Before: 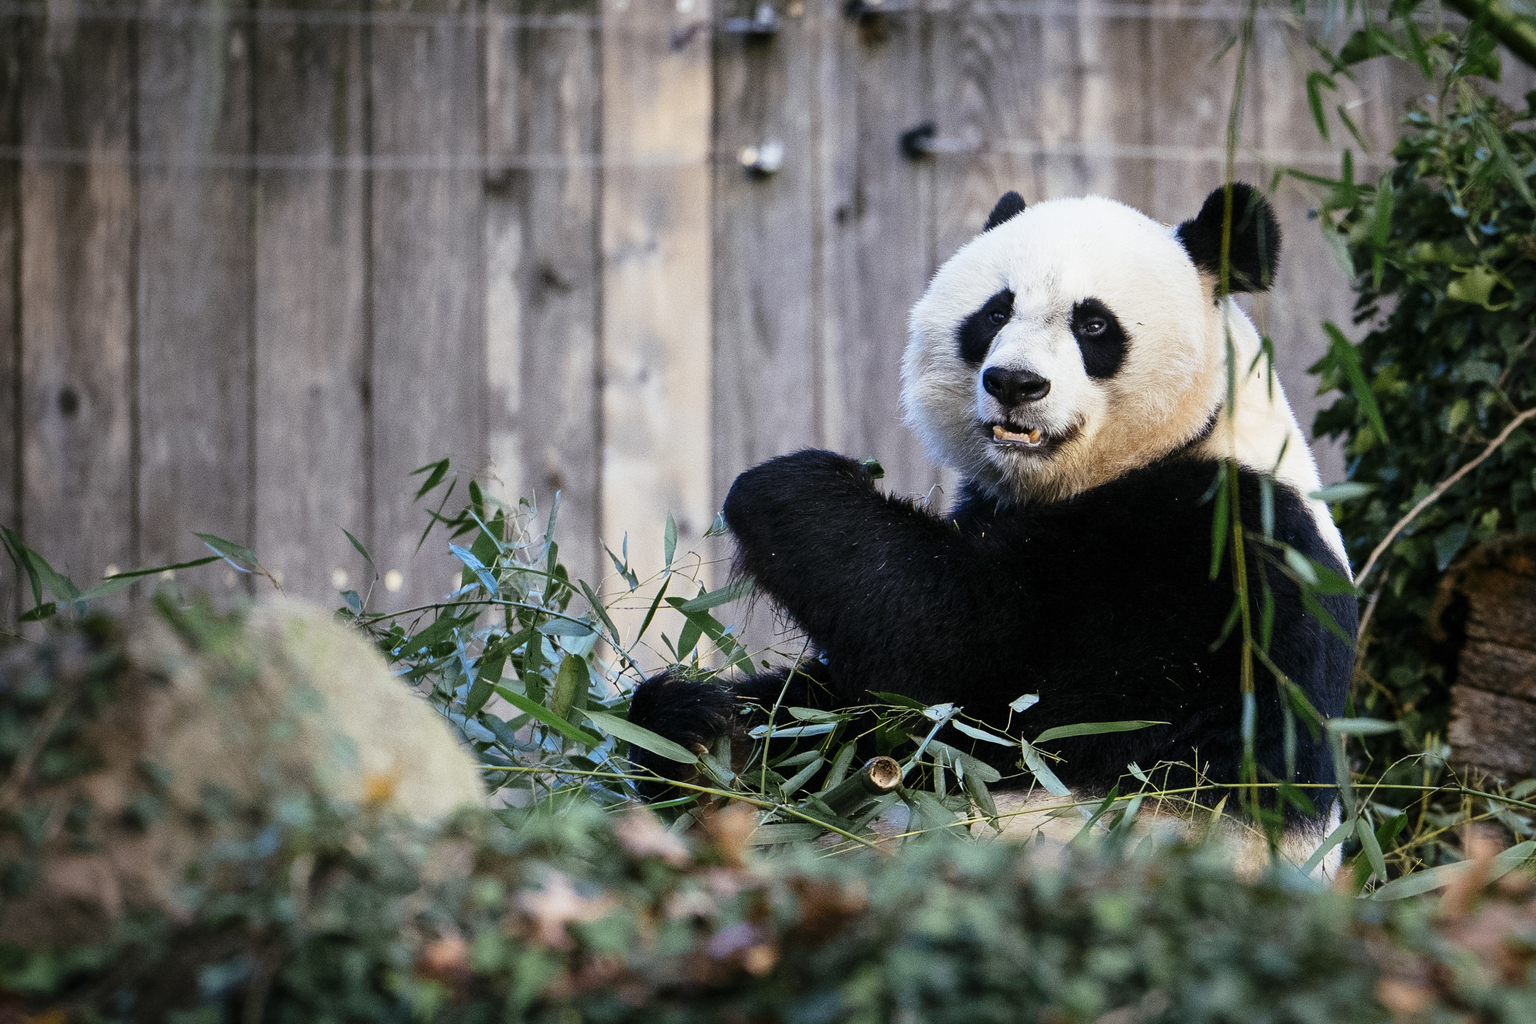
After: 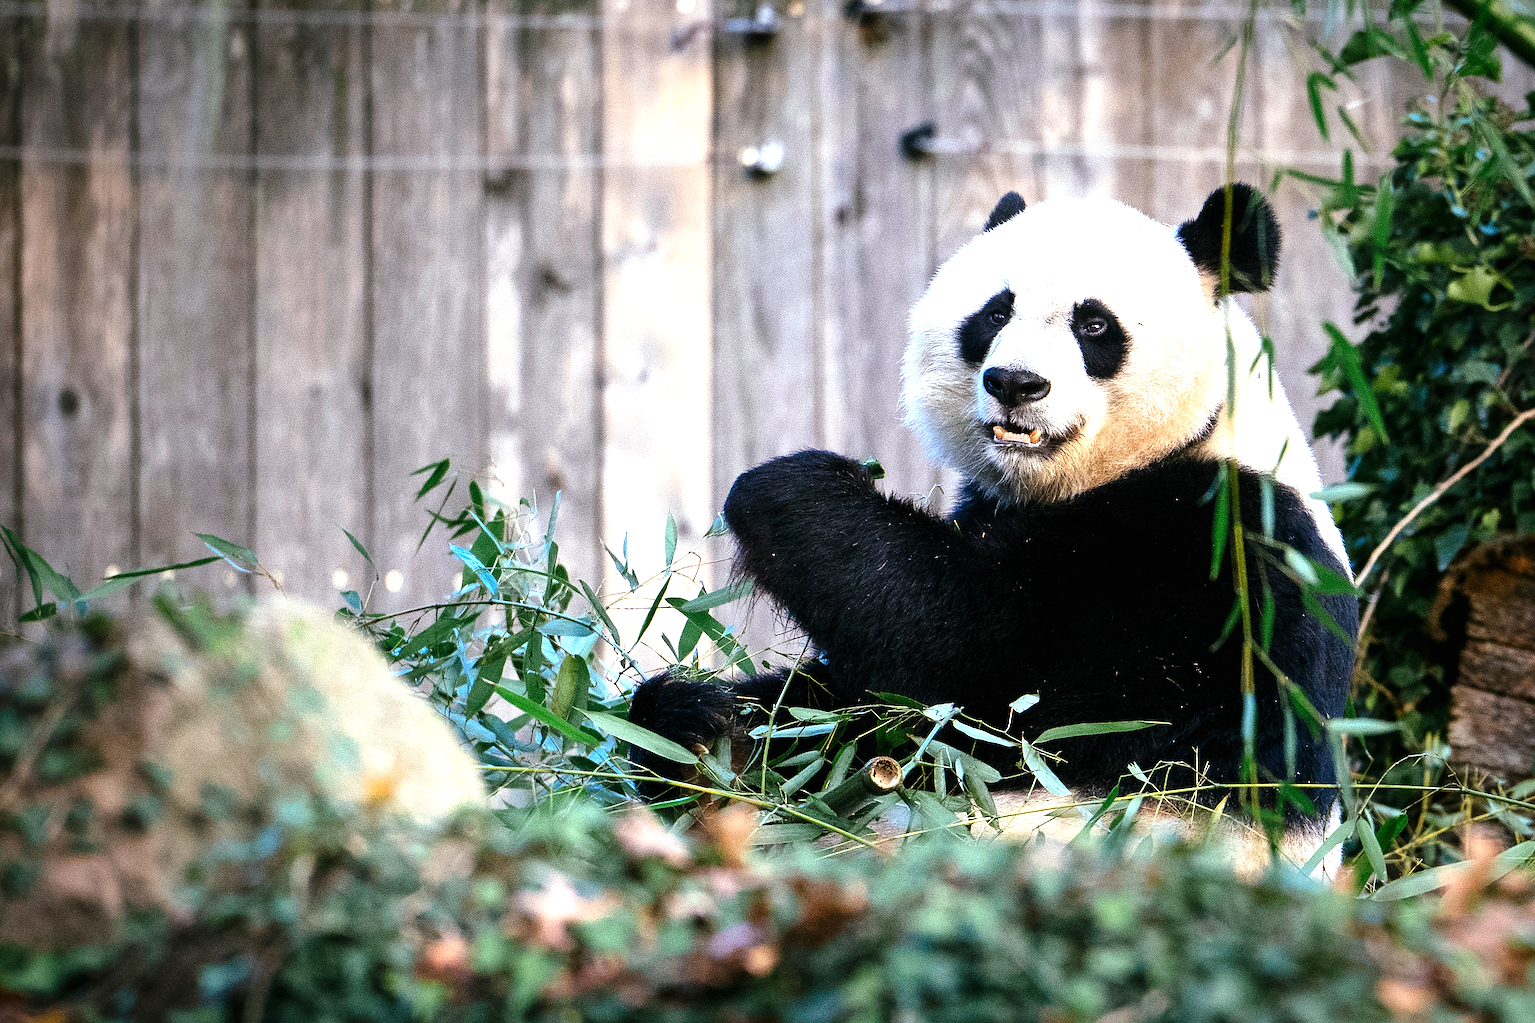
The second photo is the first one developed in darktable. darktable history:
exposure: black level correction 0, exposure 0.897 EV, compensate exposure bias true, compensate highlight preservation false
sharpen: radius 1.975
